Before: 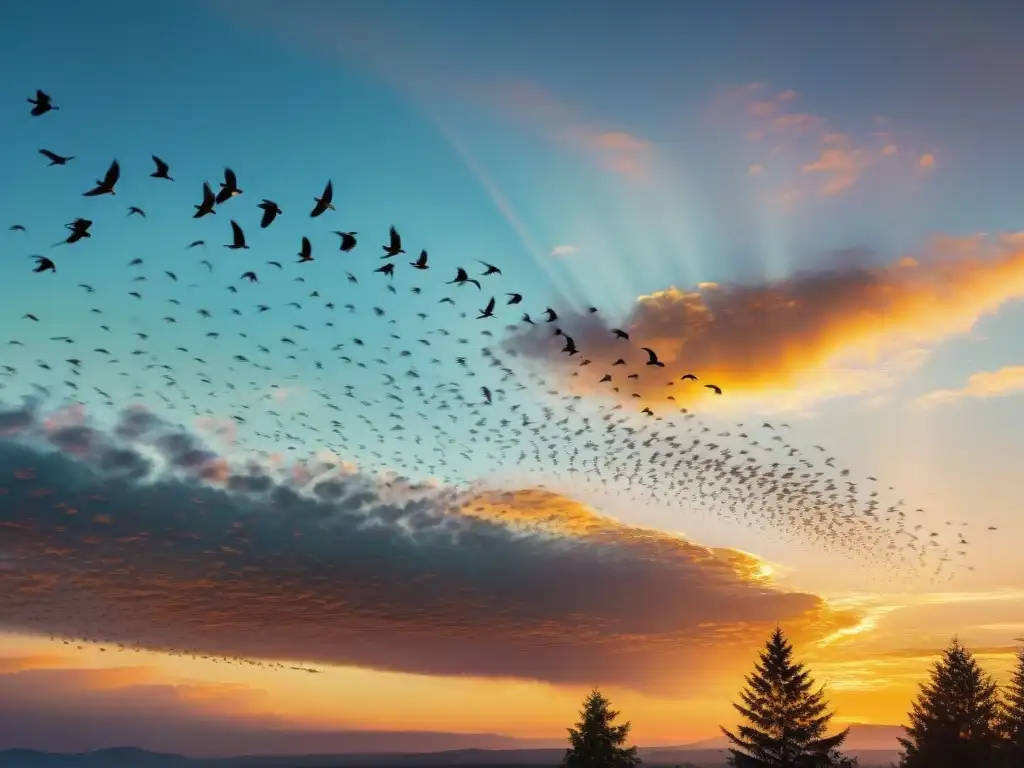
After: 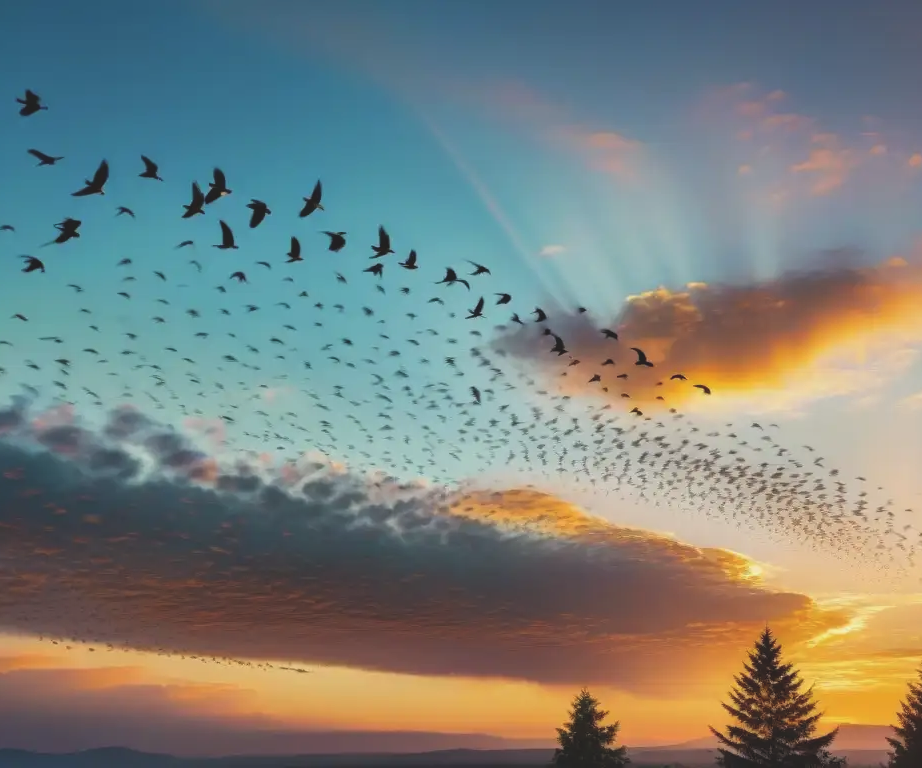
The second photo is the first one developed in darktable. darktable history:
crop and rotate: left 1.088%, right 8.807%
exposure: black level correction -0.015, exposure -0.125 EV, compensate highlight preservation false
